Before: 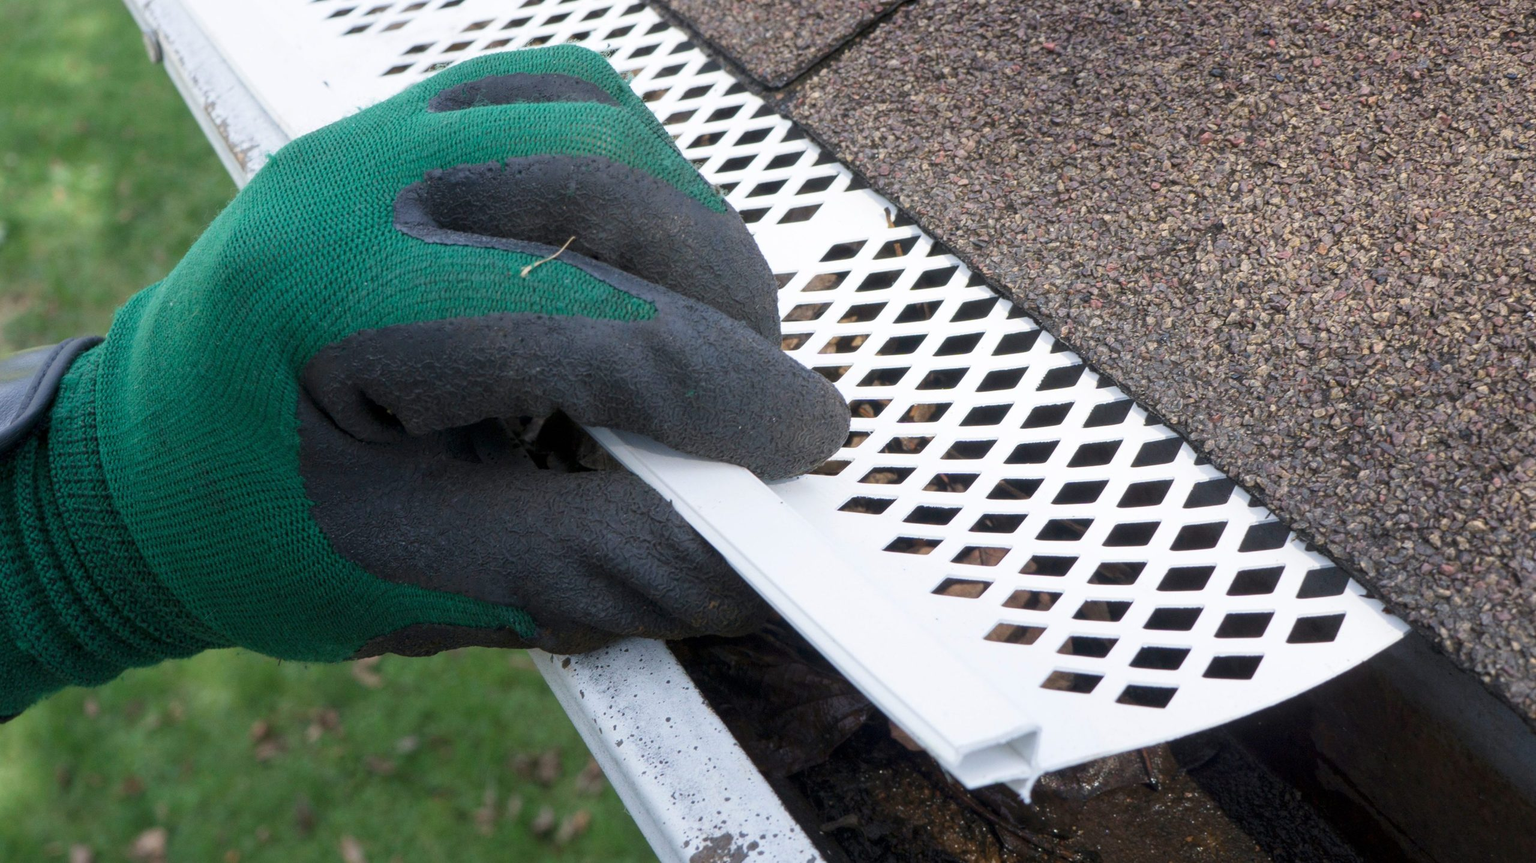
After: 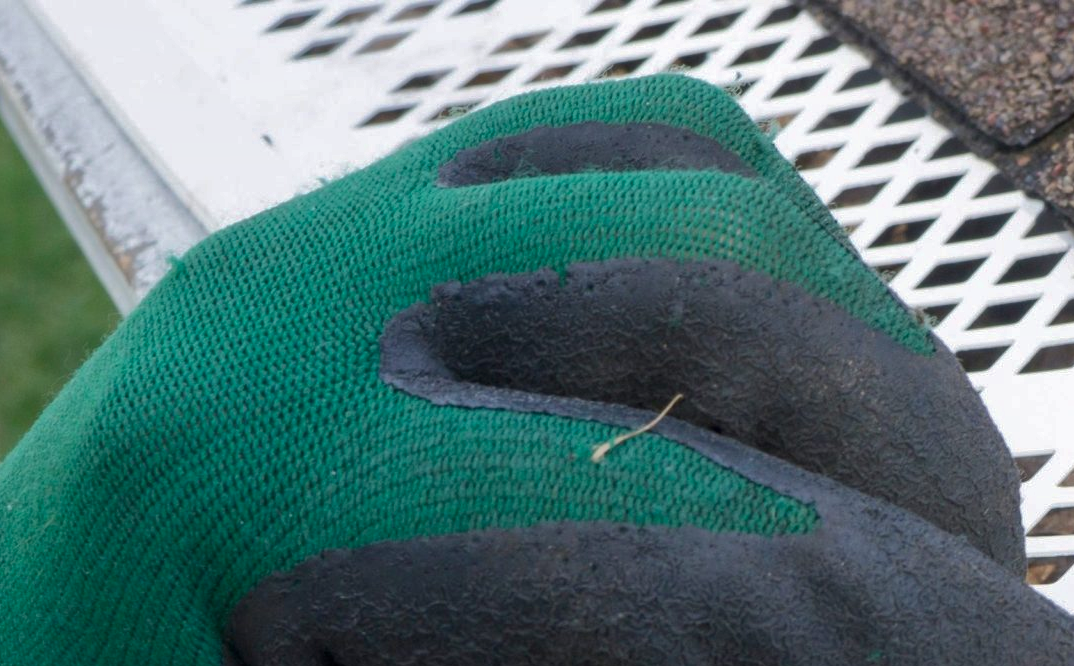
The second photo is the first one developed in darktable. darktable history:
contrast brightness saturation: brightness -0.09
crop and rotate: left 10.817%, top 0.062%, right 47.194%, bottom 53.626%
white balance: red 1, blue 1
shadows and highlights: shadows 40, highlights -60
